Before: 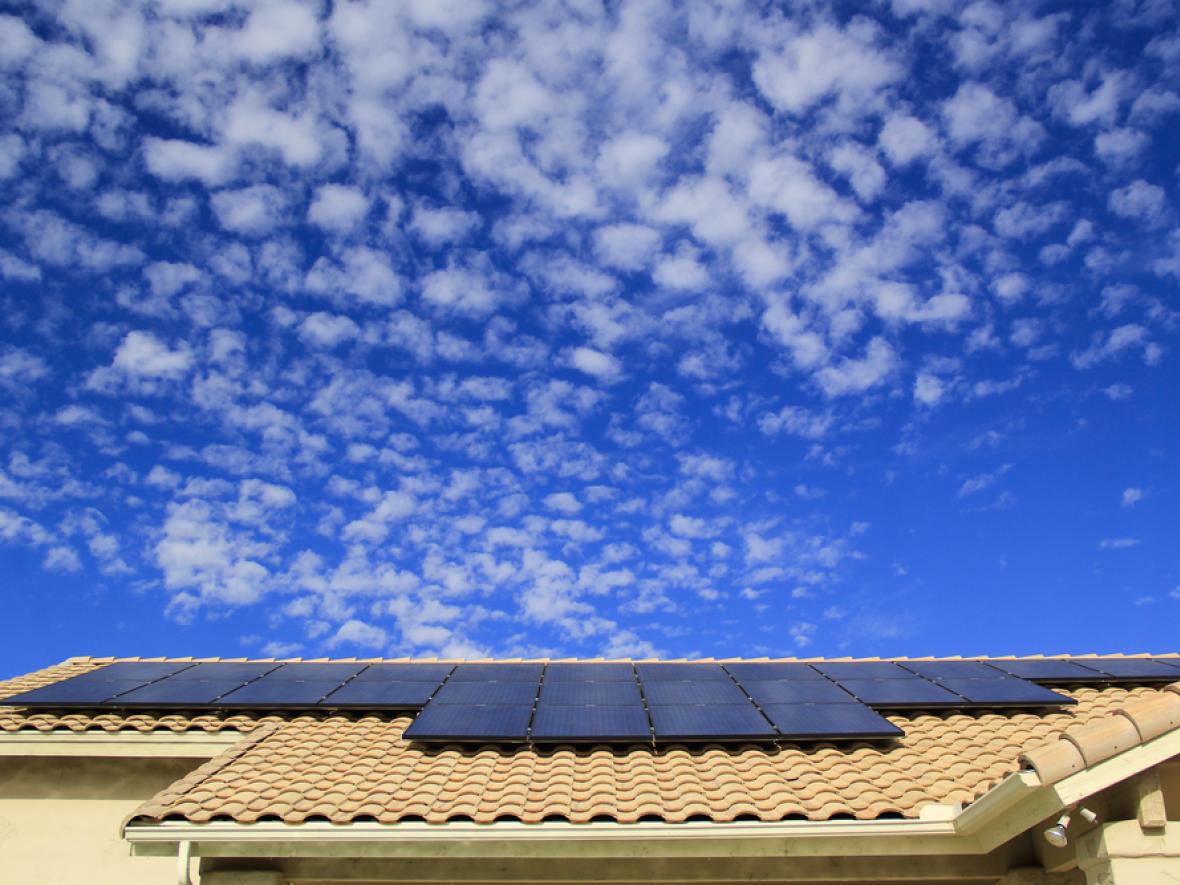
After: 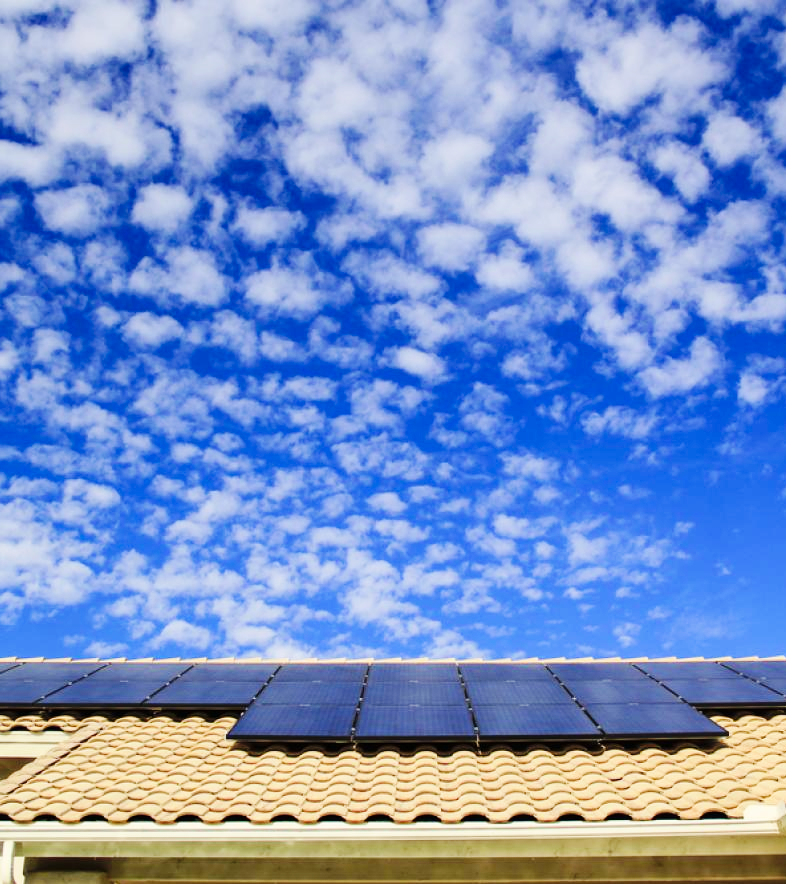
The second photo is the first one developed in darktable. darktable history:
base curve: curves: ch0 [(0, 0) (0.032, 0.025) (0.121, 0.166) (0.206, 0.329) (0.605, 0.79) (1, 1)], preserve colors none
crop and rotate: left 15.055%, right 18.278%
